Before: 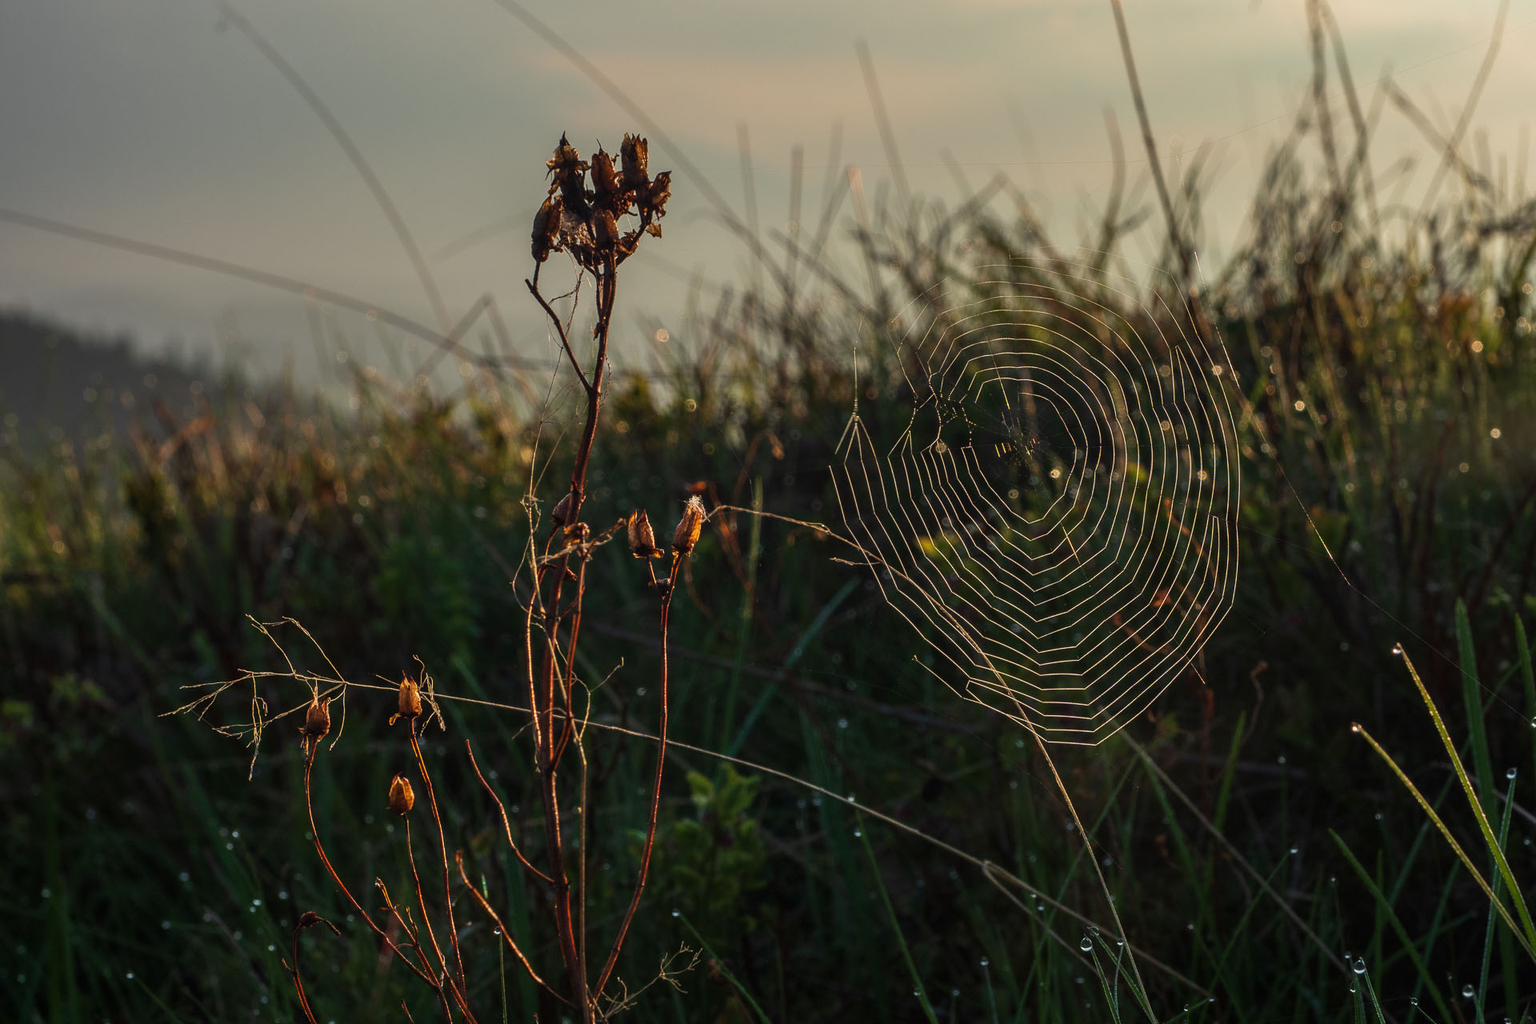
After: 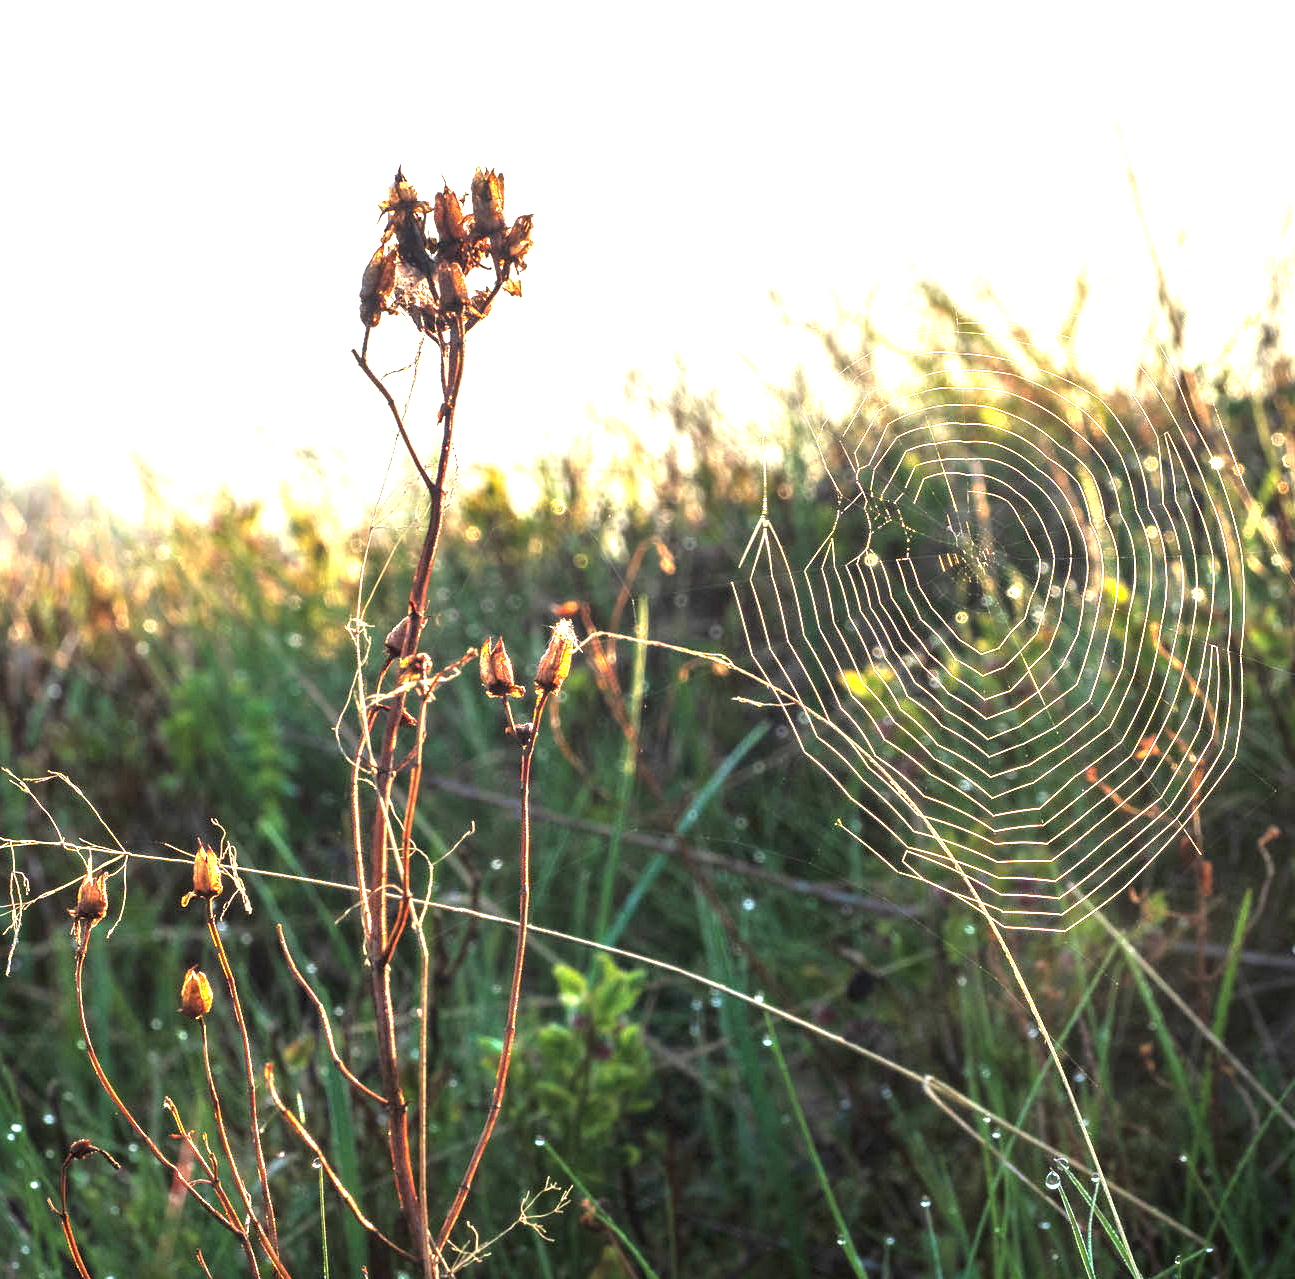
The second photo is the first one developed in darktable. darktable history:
crop and rotate: left 15.907%, right 16.594%
exposure: black level correction 0, exposure 0.897 EV, compensate exposure bias true, compensate highlight preservation false
tone equalizer: -8 EV -0.73 EV, -7 EV -0.724 EV, -6 EV -0.616 EV, -5 EV -0.421 EV, -3 EV 0.399 EV, -2 EV 0.6 EV, -1 EV 0.679 EV, +0 EV 0.753 EV
